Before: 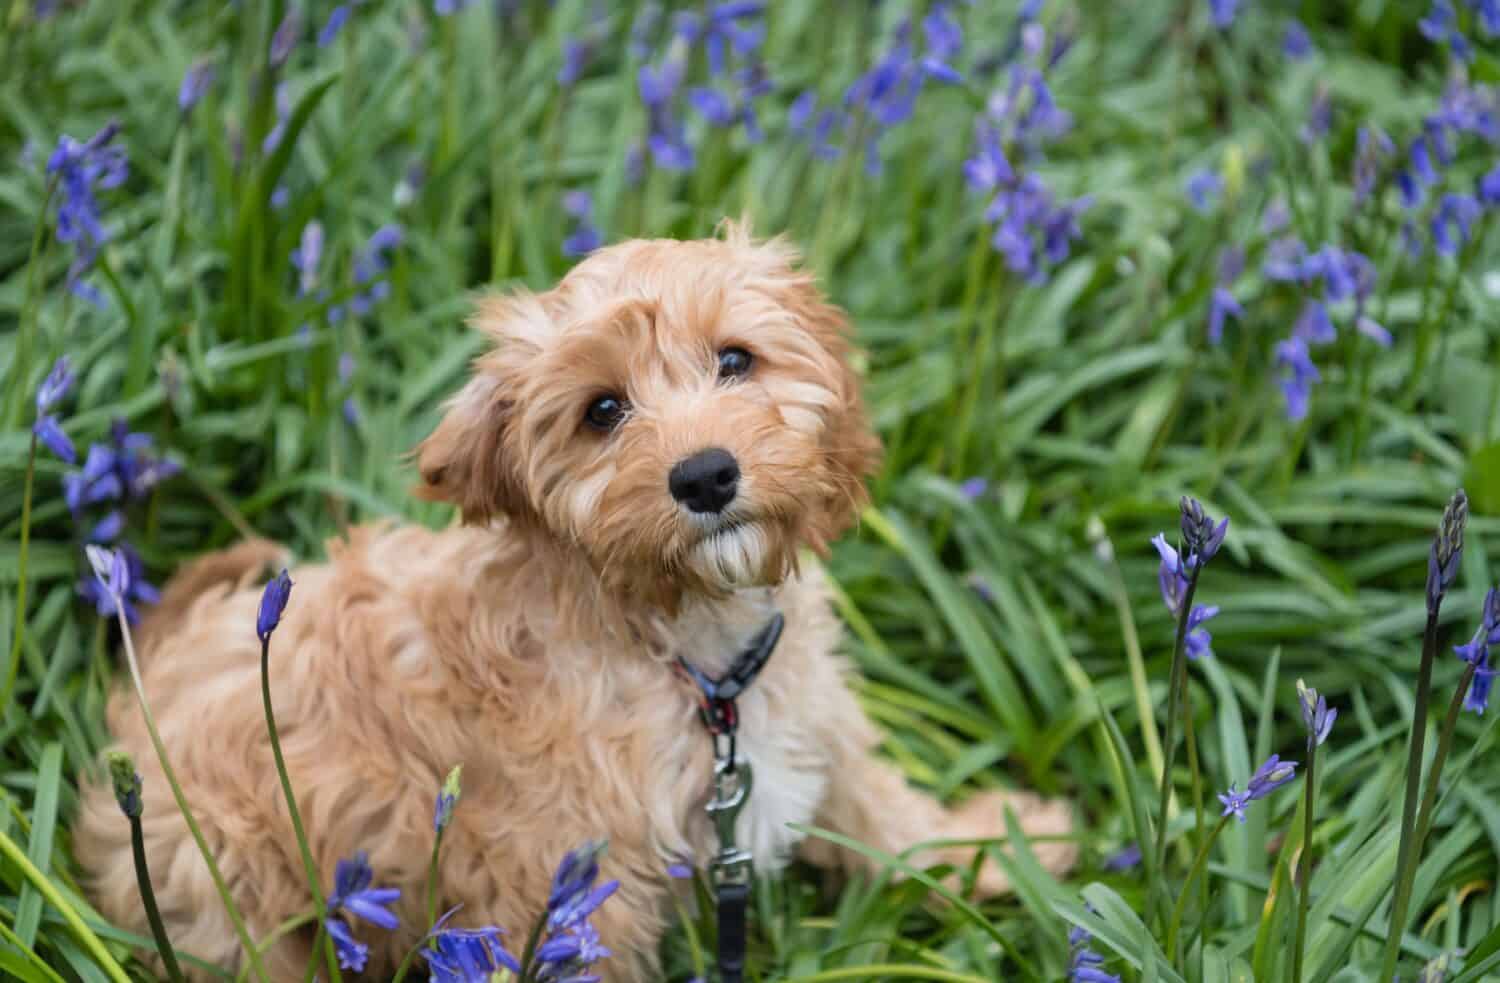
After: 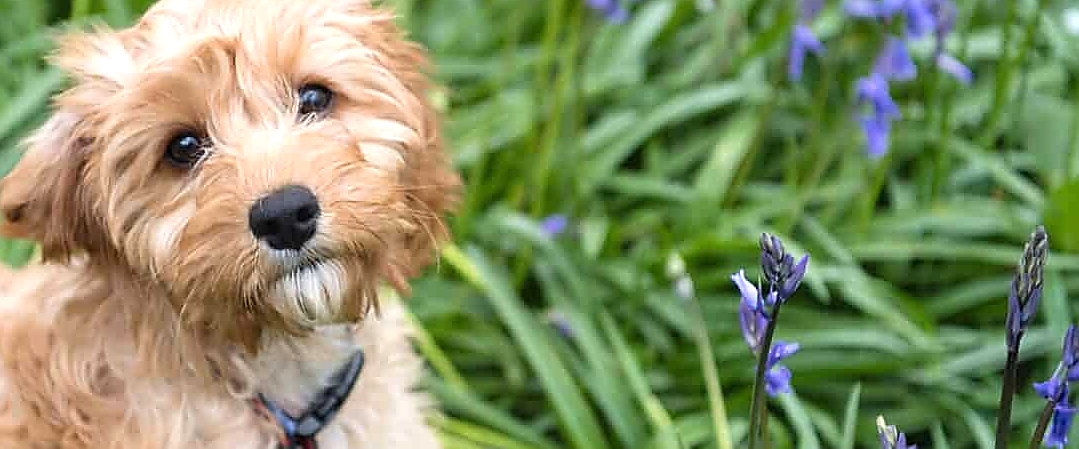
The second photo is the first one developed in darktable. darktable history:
sharpen: radius 1.378, amount 1.253, threshold 0.666
crop and rotate: left 28.048%, top 26.837%, bottom 27.485%
exposure: black level correction 0, exposure 0.499 EV, compensate highlight preservation false
